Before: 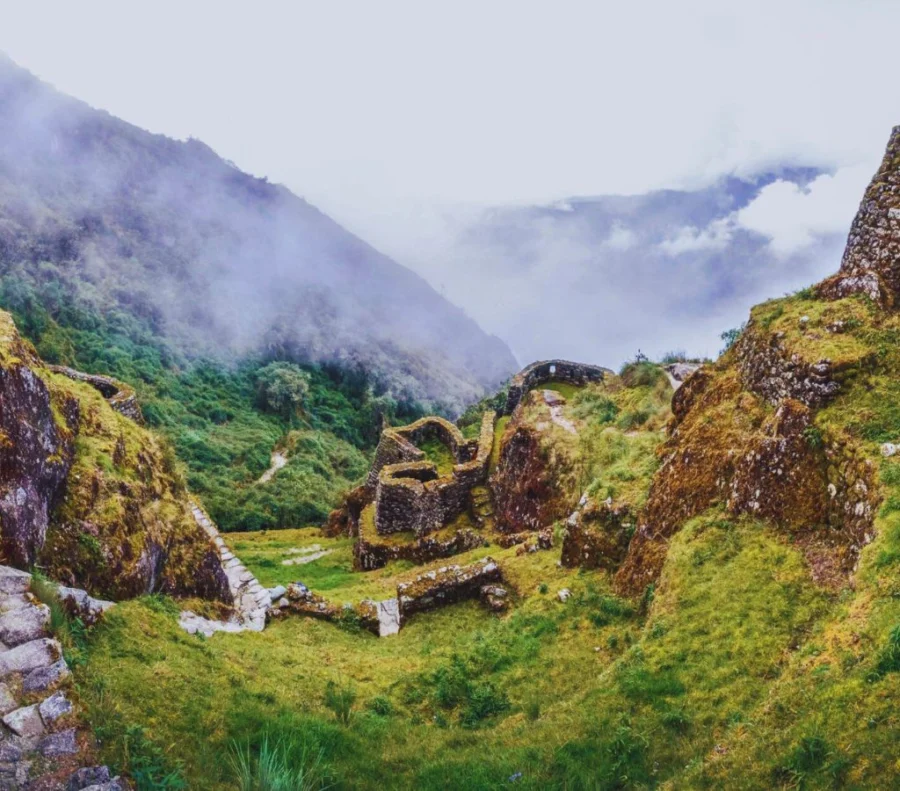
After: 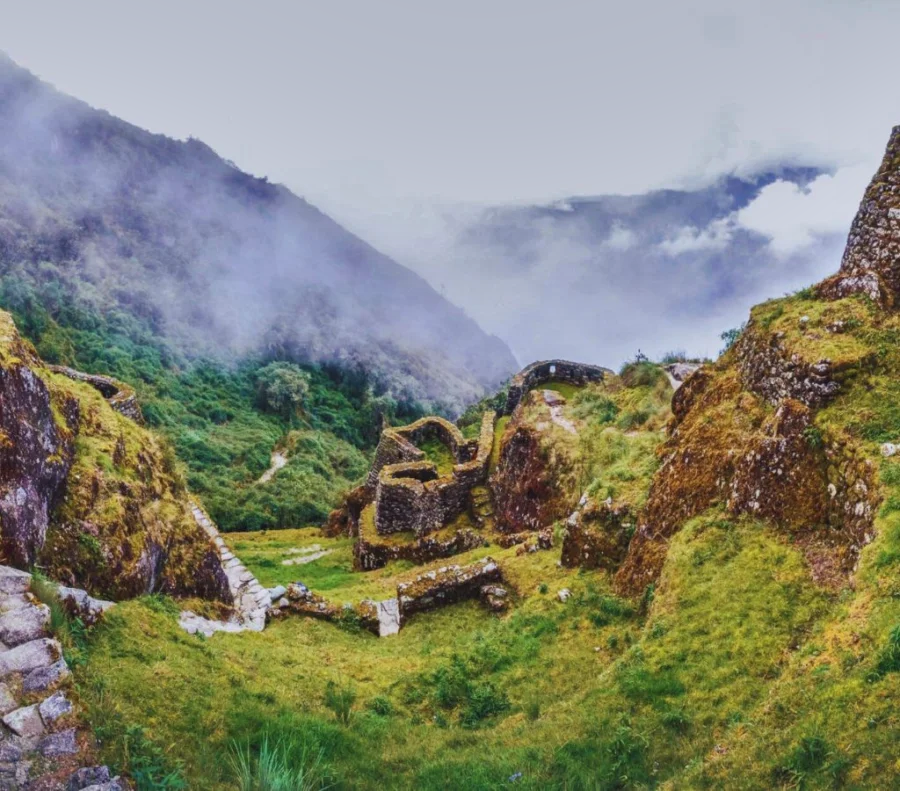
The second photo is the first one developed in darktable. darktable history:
shadows and highlights: shadows 75, highlights -60.85, soften with gaussian
